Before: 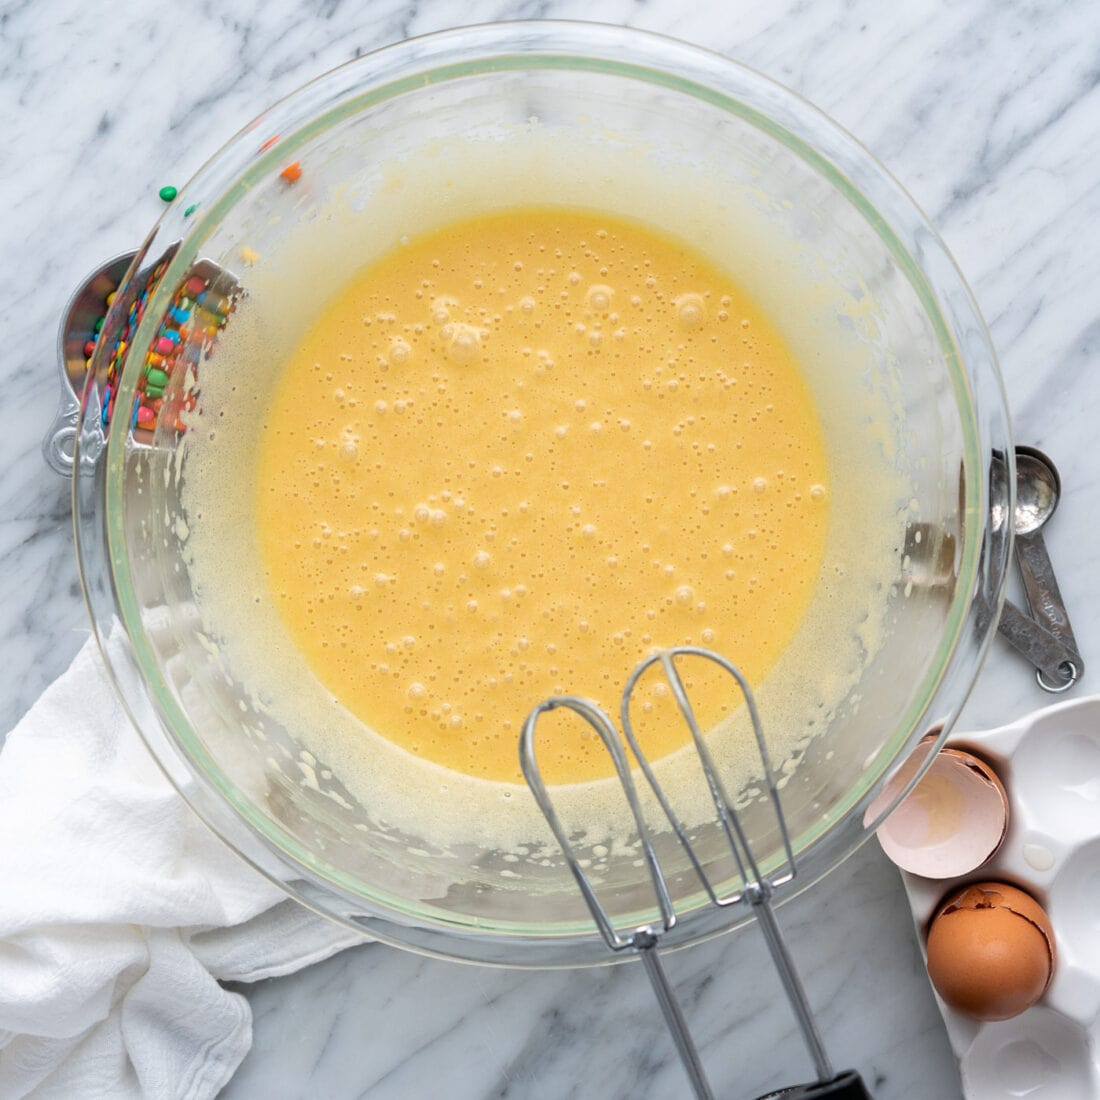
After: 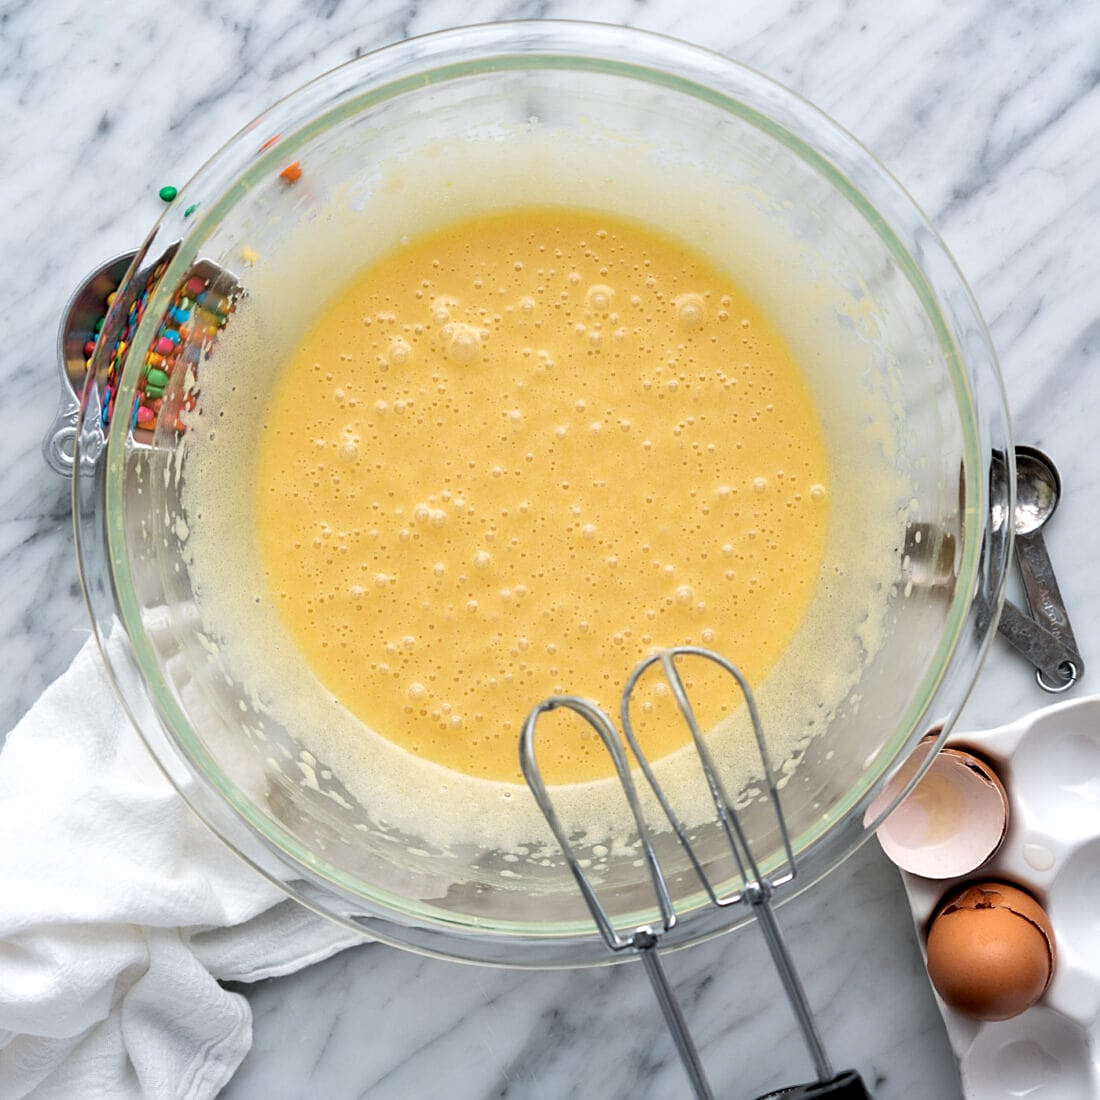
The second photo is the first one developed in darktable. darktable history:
contrast equalizer: y [[0.514, 0.573, 0.581, 0.508, 0.5, 0.5], [0.5 ×6], [0.5 ×6], [0 ×6], [0 ×6]]
tone equalizer: edges refinement/feathering 500, mask exposure compensation -1.57 EV, preserve details no
sharpen: on, module defaults
